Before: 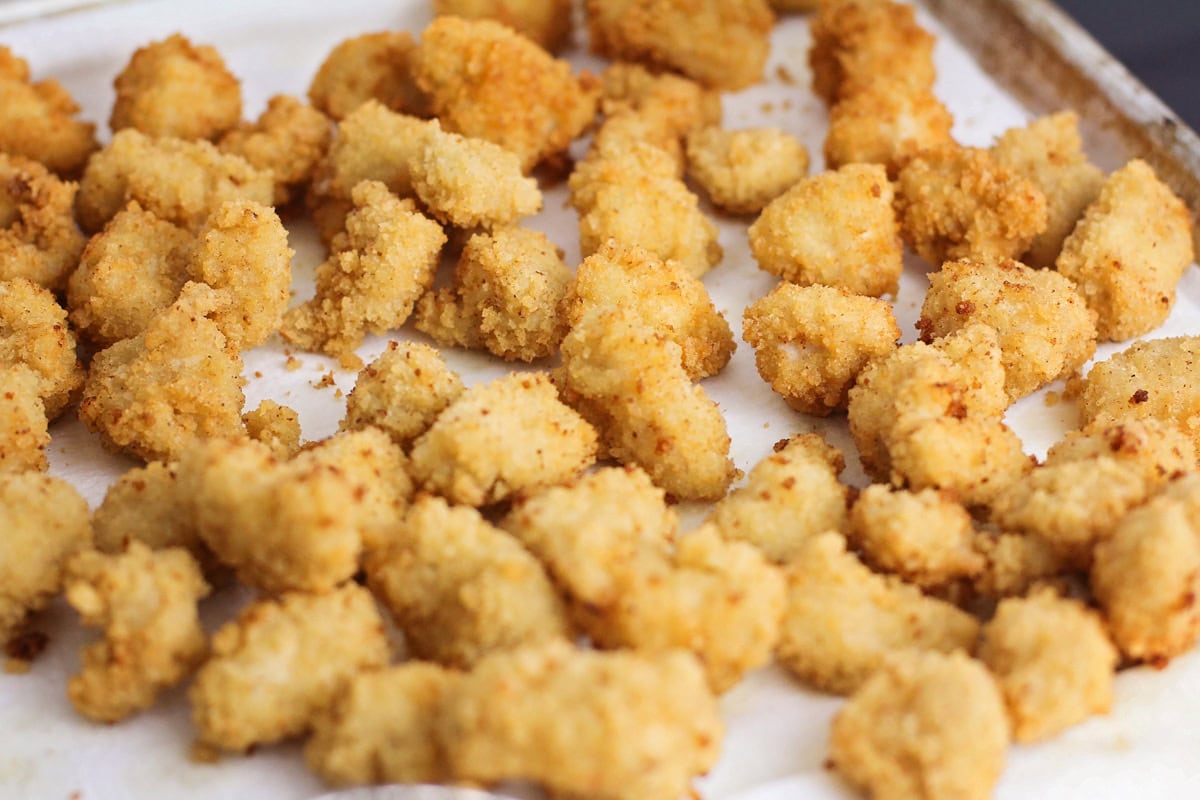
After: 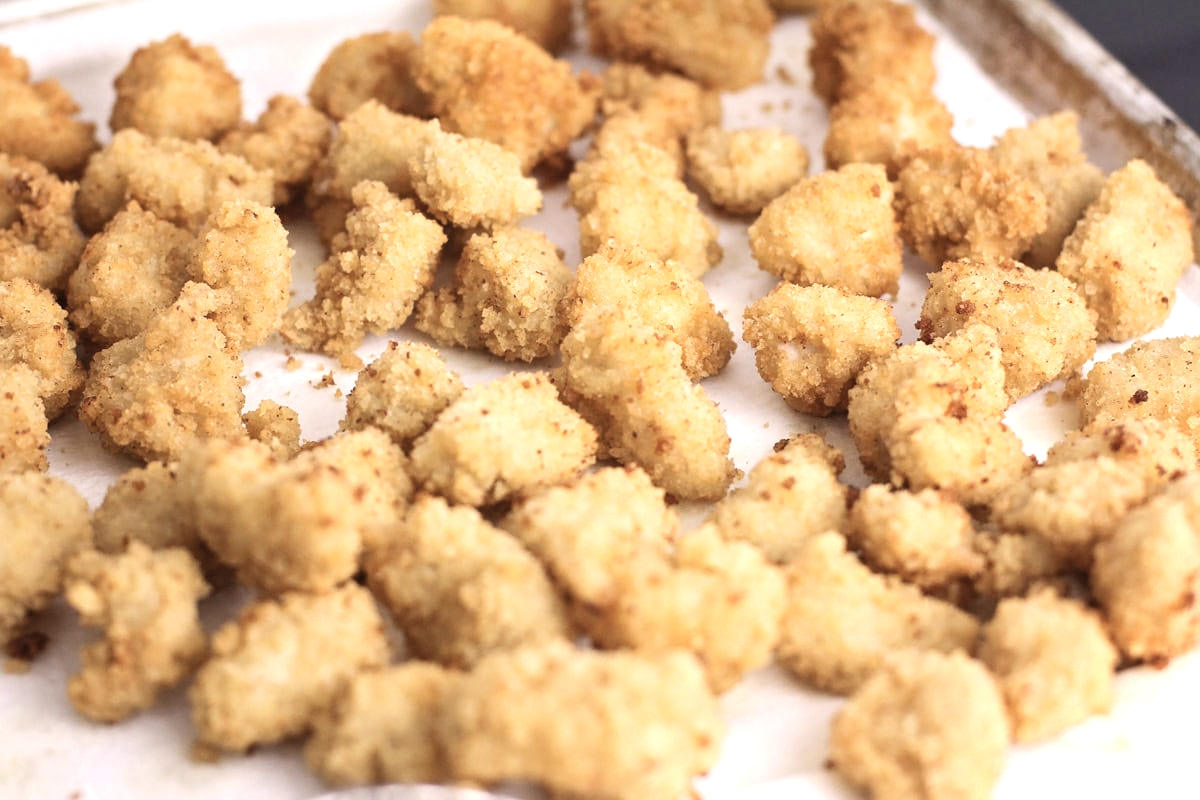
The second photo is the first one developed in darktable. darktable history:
color correction: highlights a* 5.61, highlights b* 5.2, saturation 0.666
exposure: black level correction 0.001, exposure 0.499 EV, compensate exposure bias true, compensate highlight preservation false
